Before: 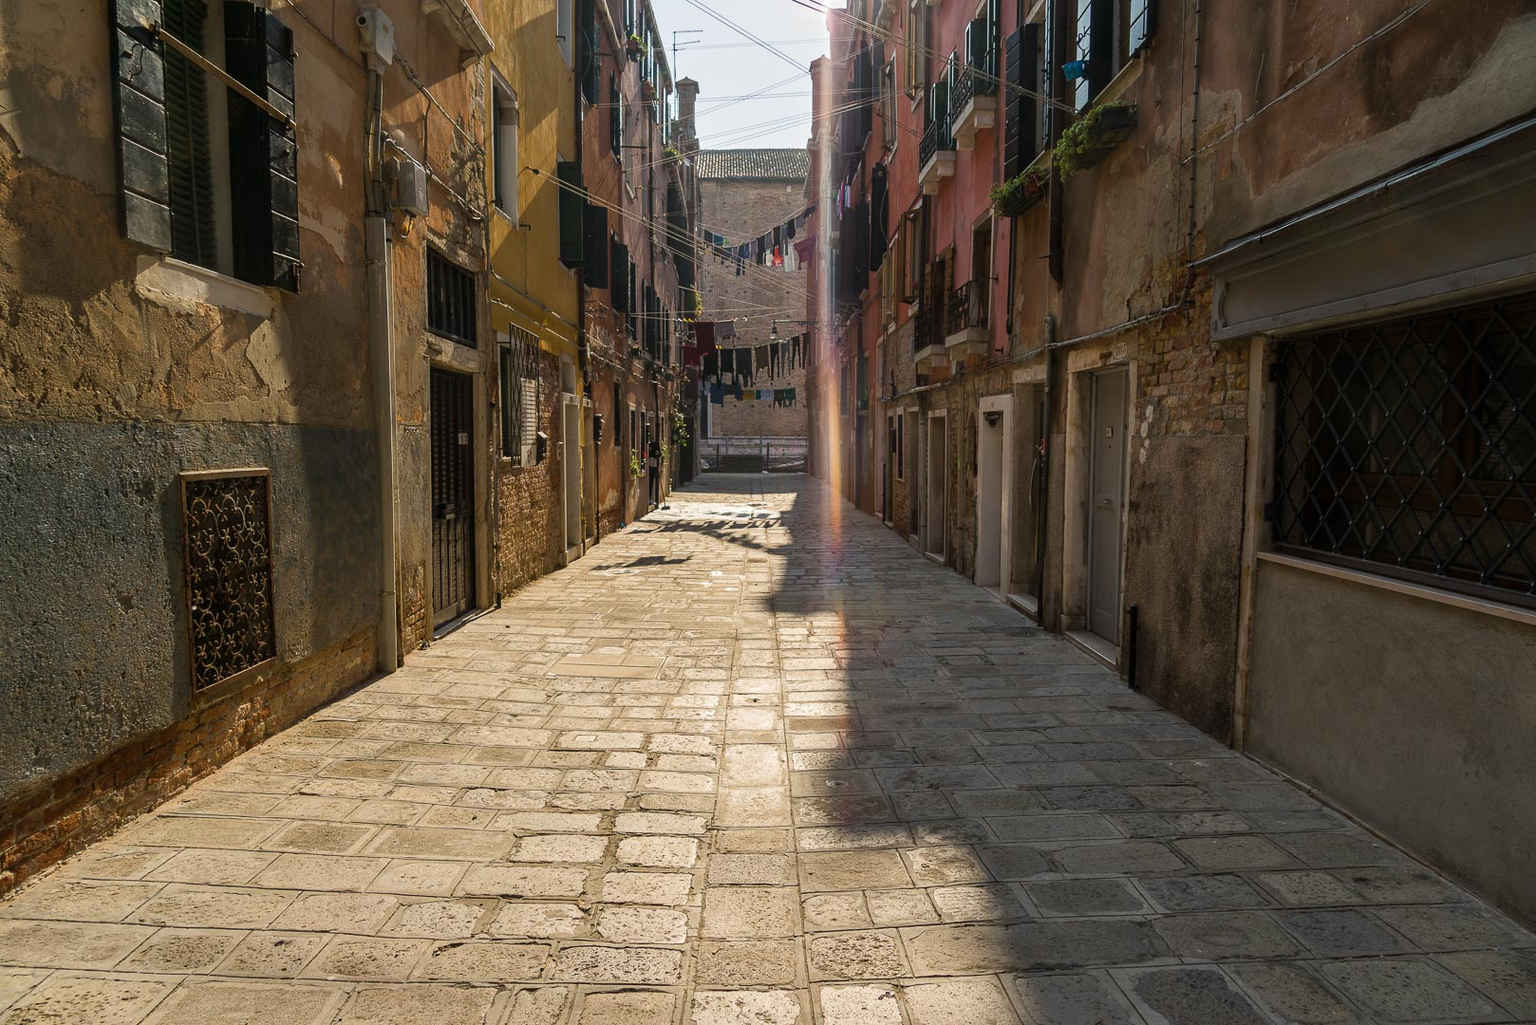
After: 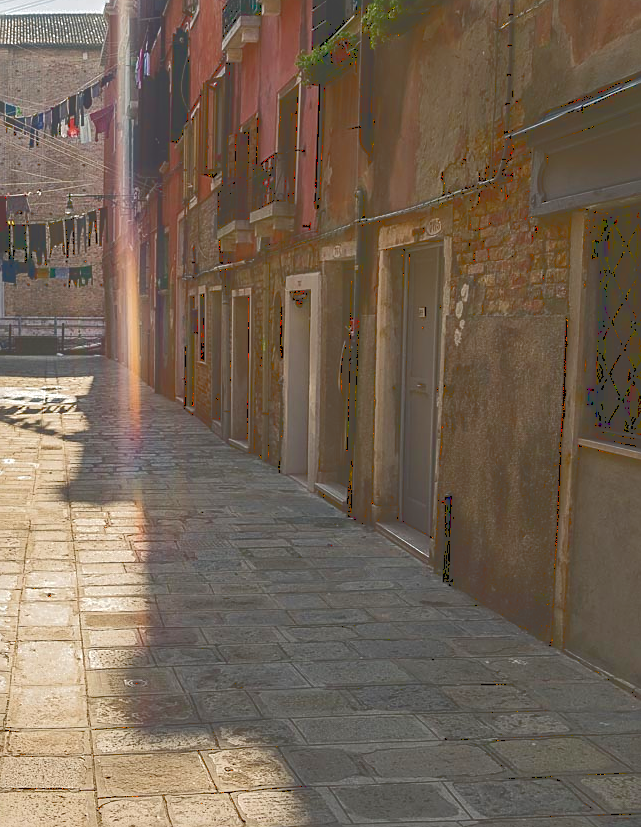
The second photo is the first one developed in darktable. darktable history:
sharpen: on, module defaults
crop: left 46.148%, top 13.264%, right 14.226%, bottom 10.098%
tone curve: curves: ch0 [(0, 0) (0.003, 0.264) (0.011, 0.264) (0.025, 0.265) (0.044, 0.269) (0.069, 0.273) (0.1, 0.28) (0.136, 0.292) (0.177, 0.309) (0.224, 0.336) (0.277, 0.371) (0.335, 0.412) (0.399, 0.469) (0.468, 0.533) (0.543, 0.595) (0.623, 0.66) (0.709, 0.73) (0.801, 0.8) (0.898, 0.854) (1, 1)]
